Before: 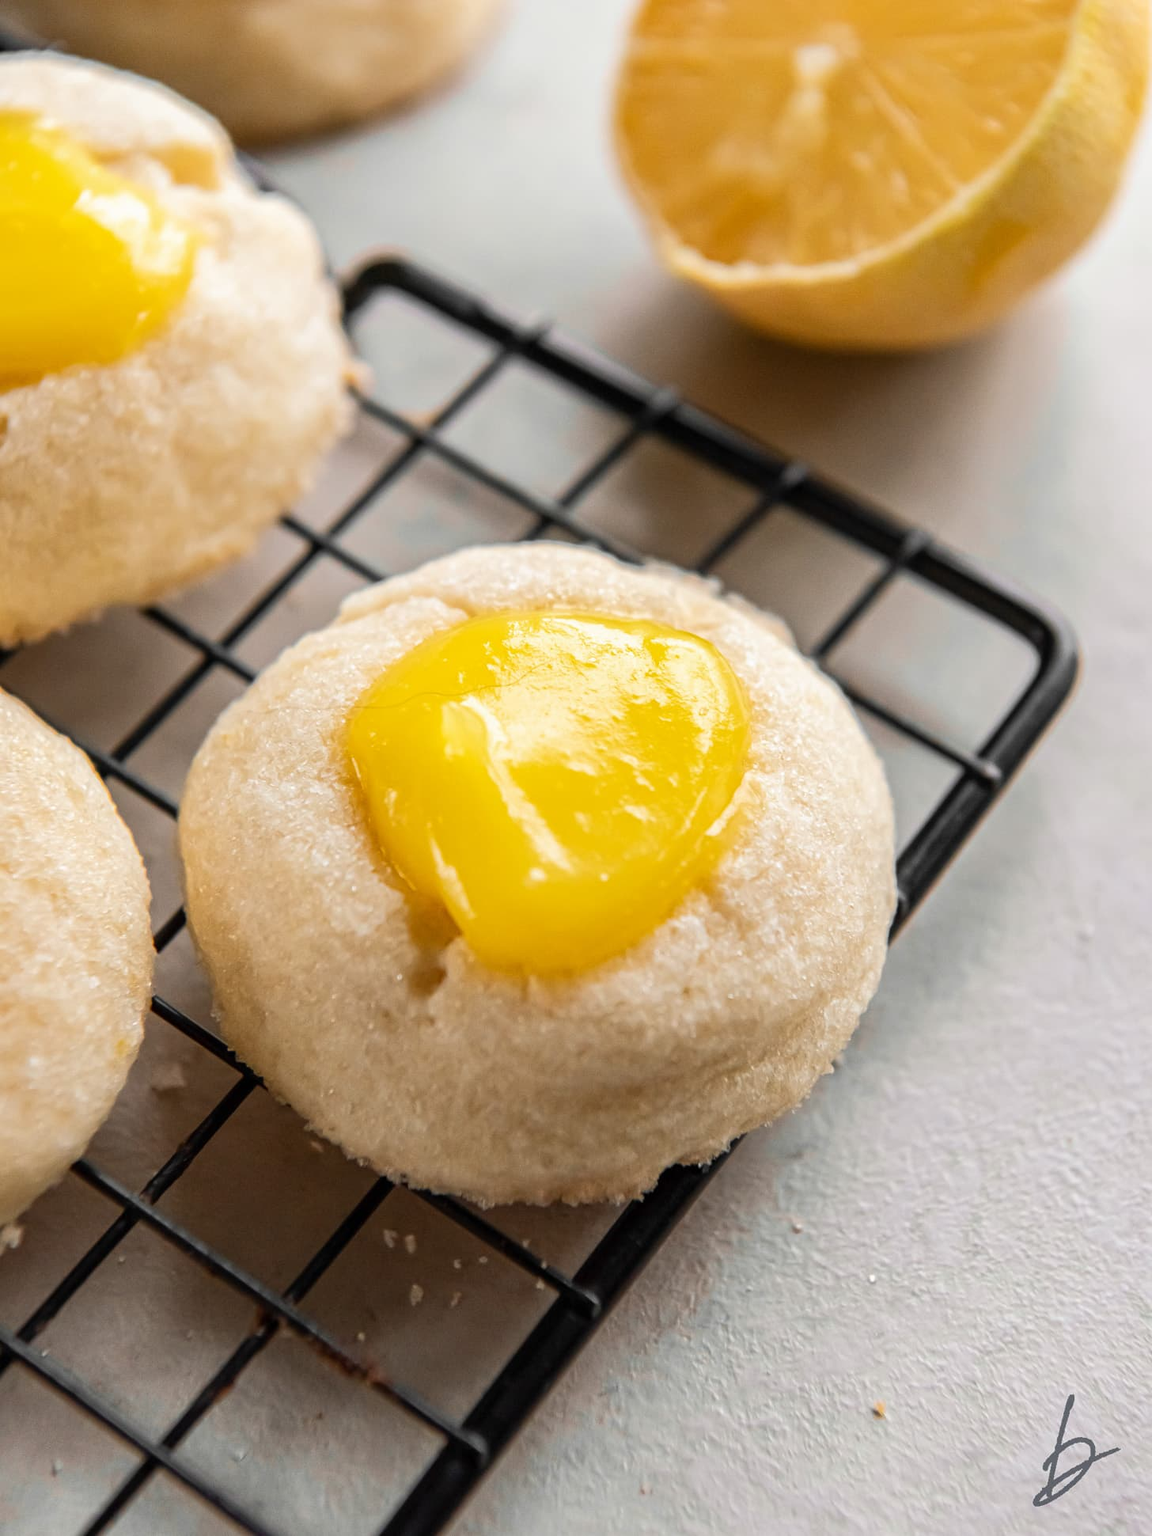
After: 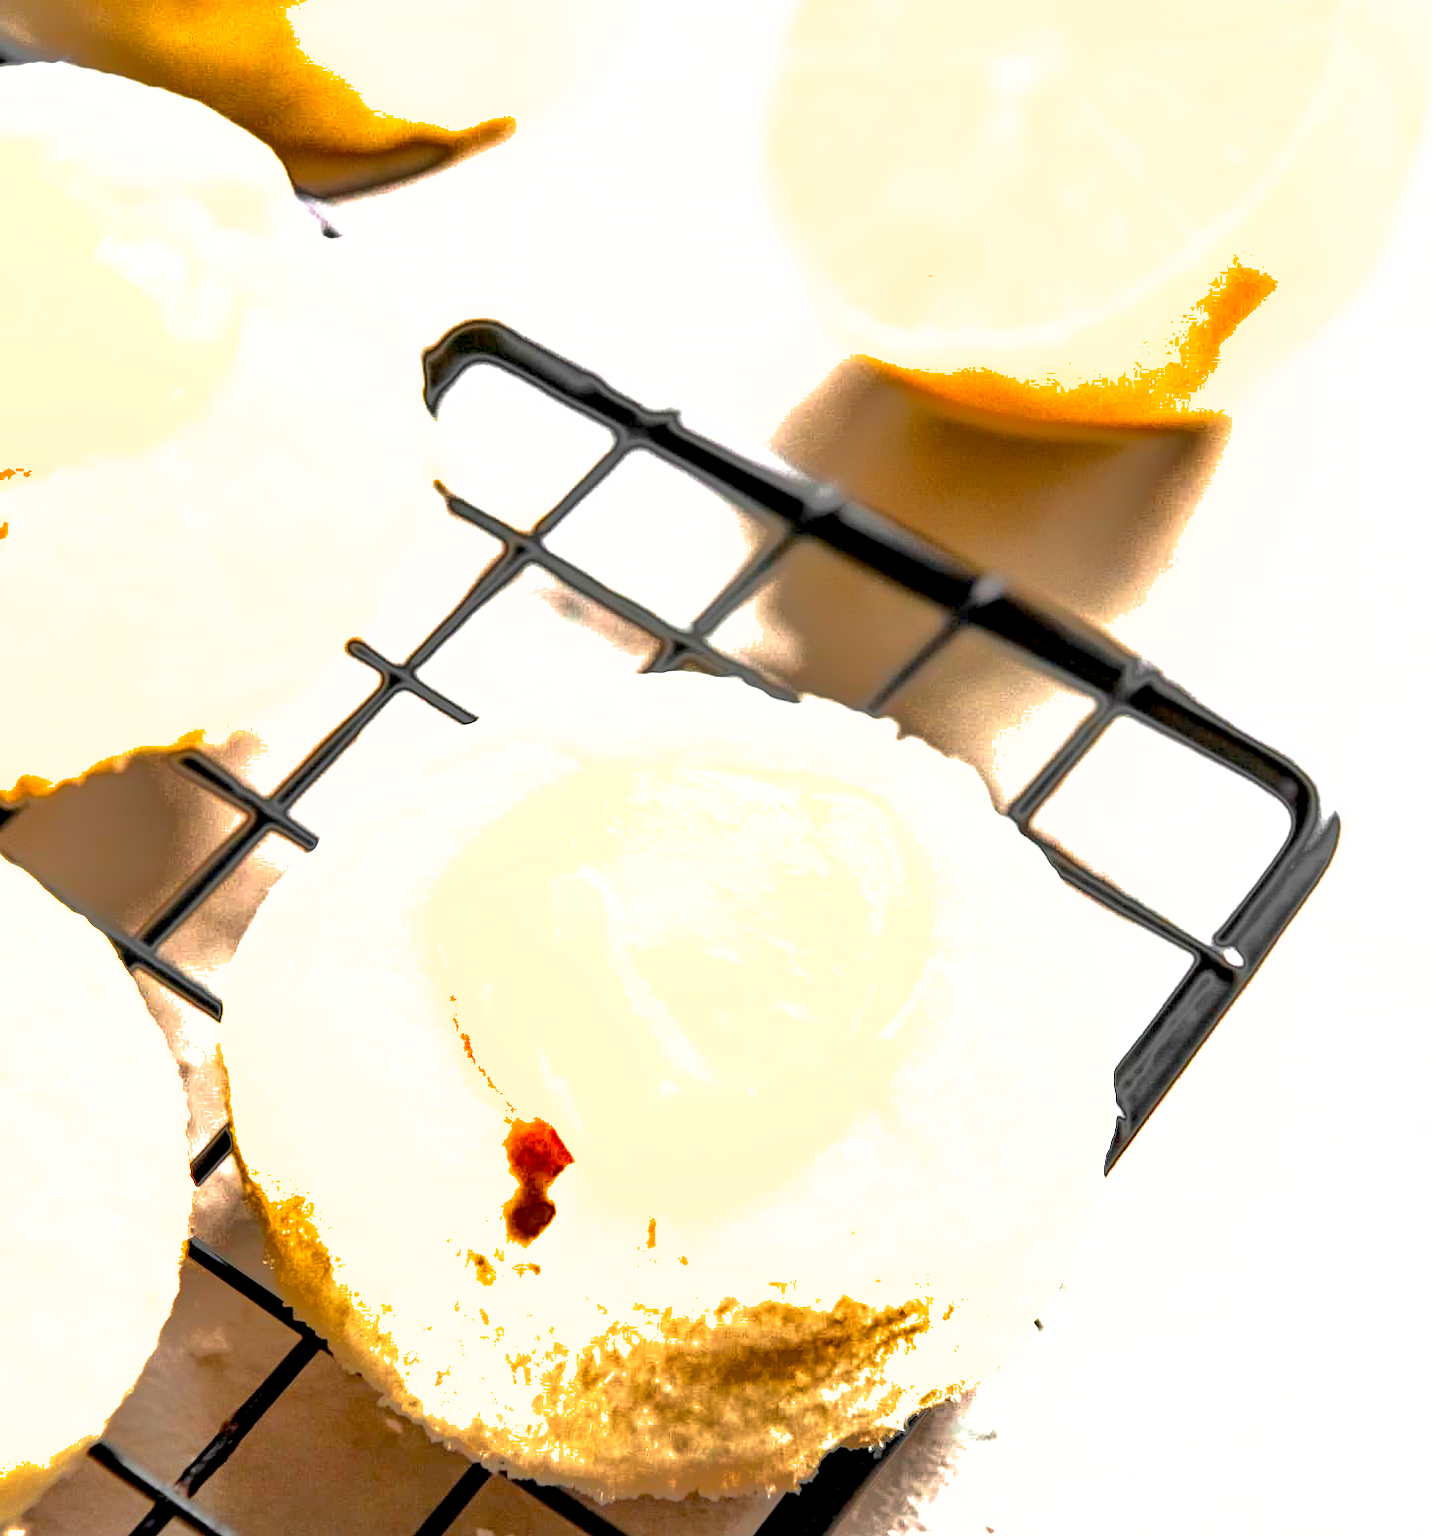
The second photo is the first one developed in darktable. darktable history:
exposure: black level correction 0.005, exposure 2.079 EV, compensate highlight preservation false
crop: bottom 19.553%
shadows and highlights: shadows 25.5, highlights -70.82
